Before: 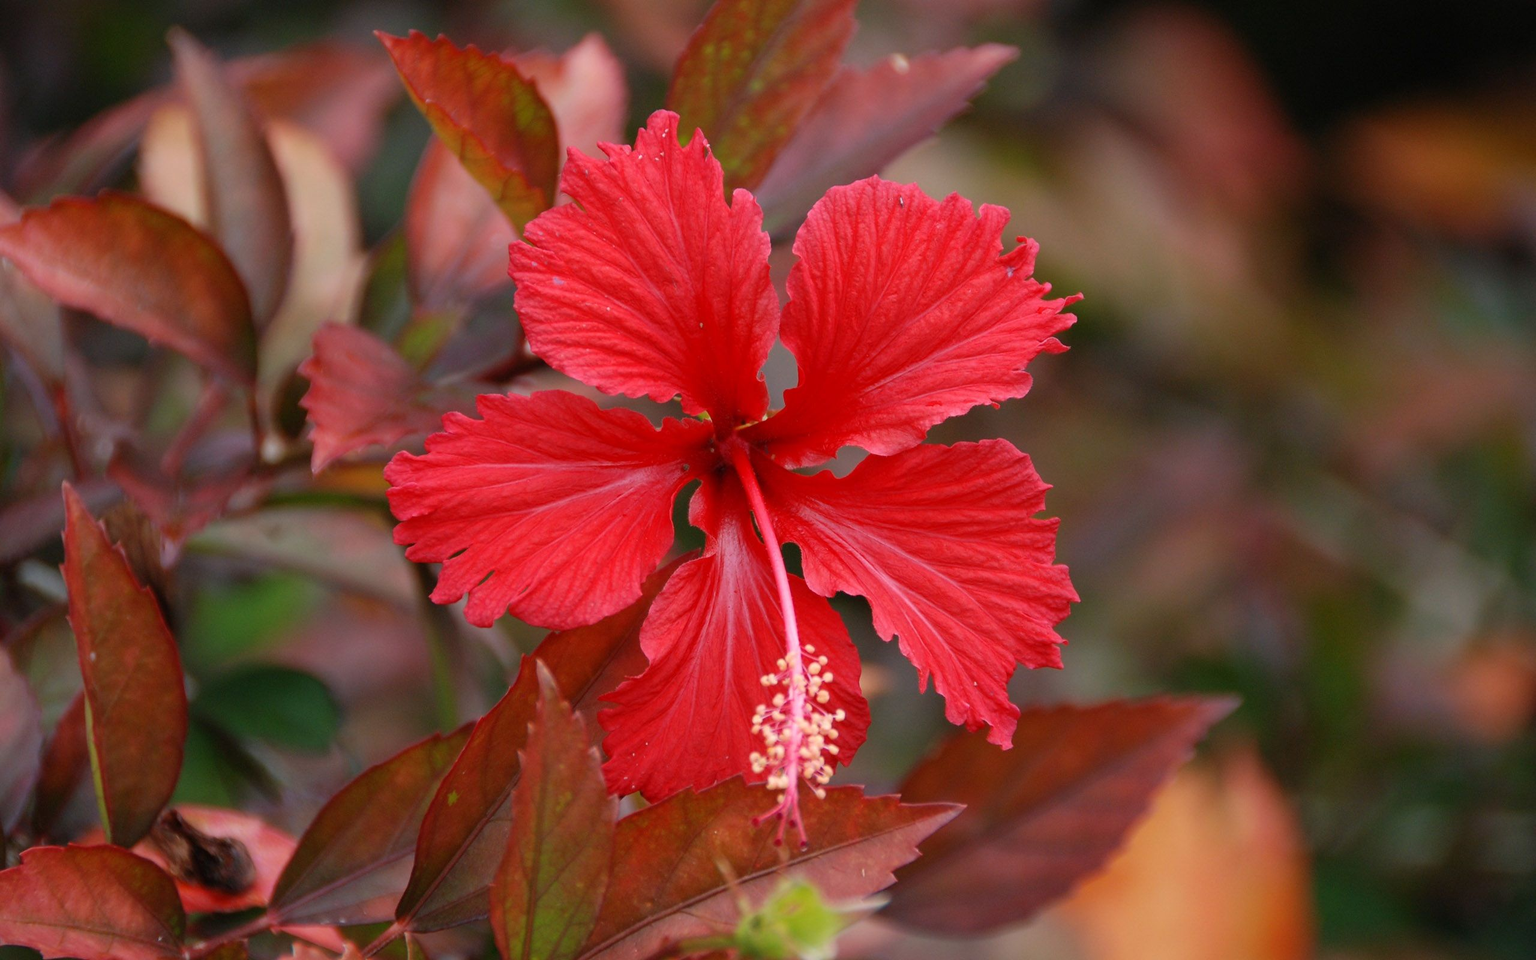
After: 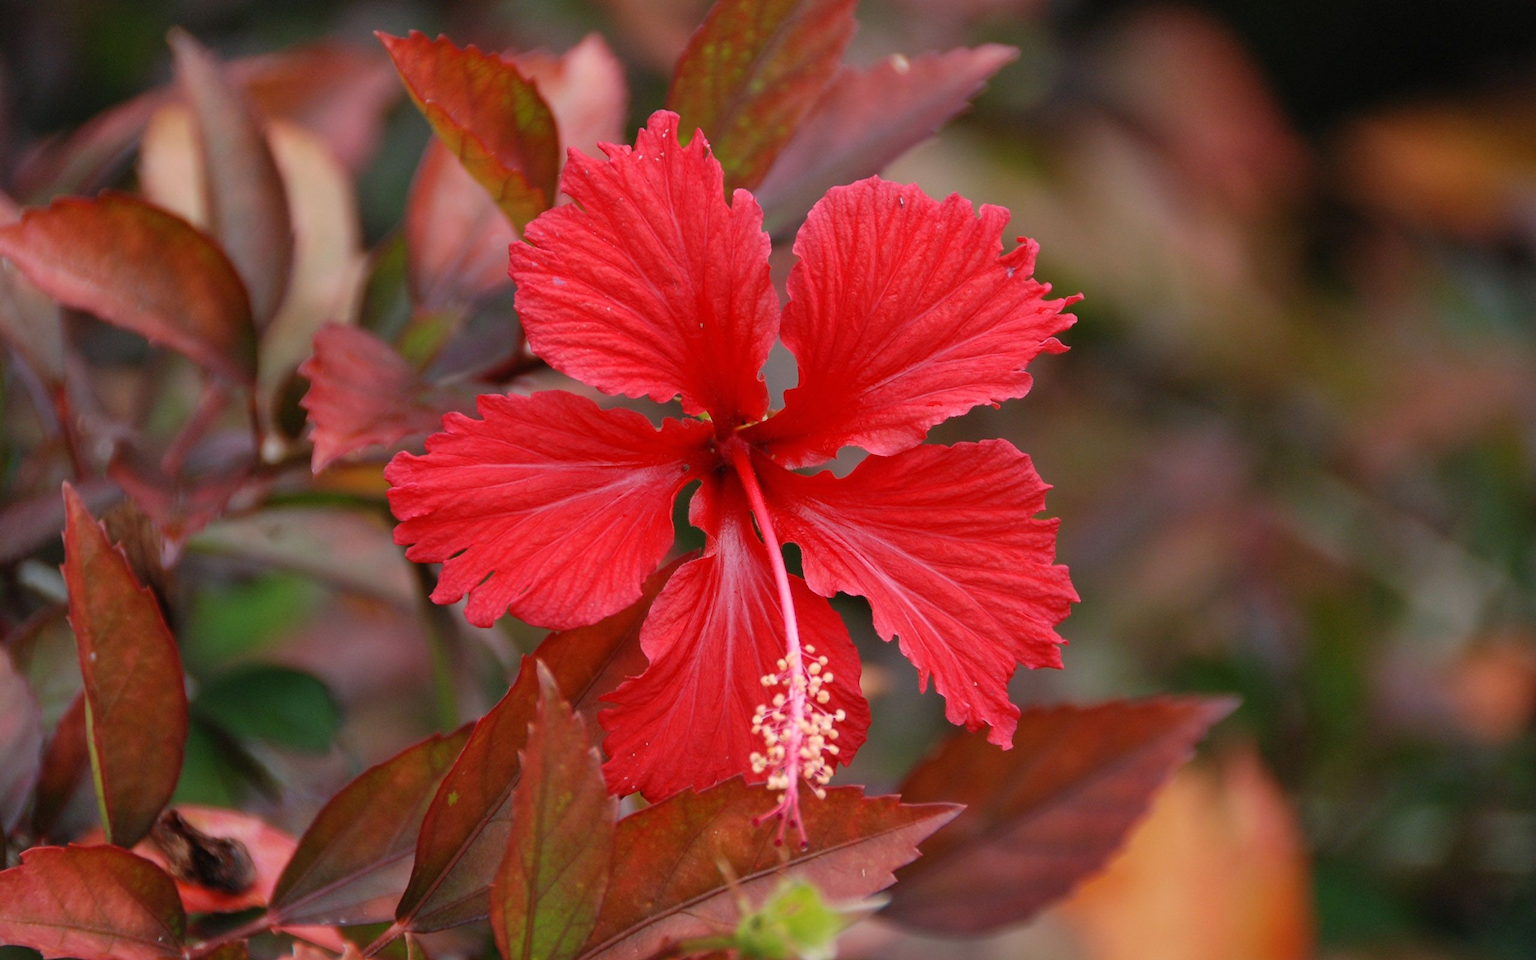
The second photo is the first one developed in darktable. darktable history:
shadows and highlights: radius 128.04, shadows 30.41, highlights -31.06, low approximation 0.01, soften with gaussian
